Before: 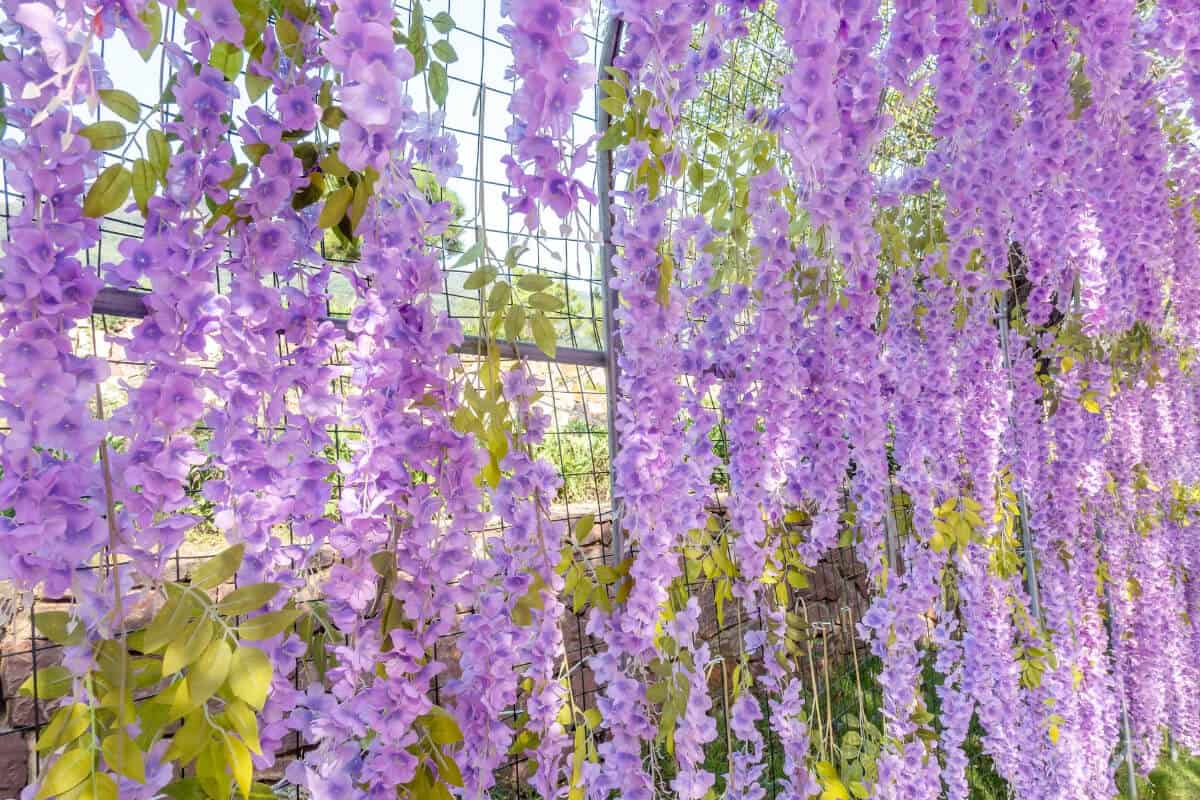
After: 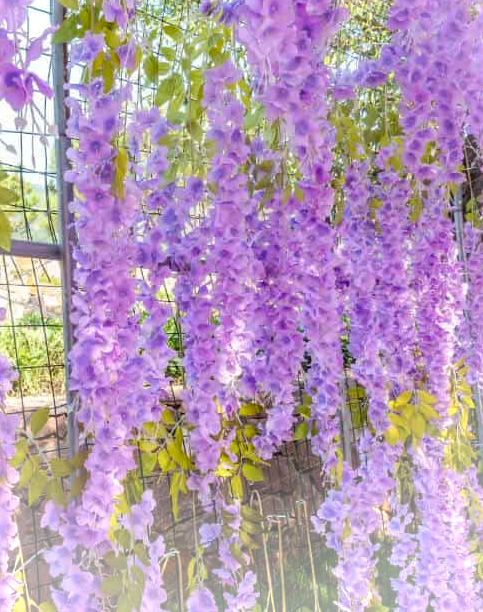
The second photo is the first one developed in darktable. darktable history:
crop: left 45.453%, top 13.492%, right 14.22%, bottom 9.92%
color balance rgb: linear chroma grading › global chroma 8.914%, perceptual saturation grading › global saturation 0.538%, global vibrance 20%
vignetting: brightness 0.292, saturation -0.001, center (-0.069, -0.306)
